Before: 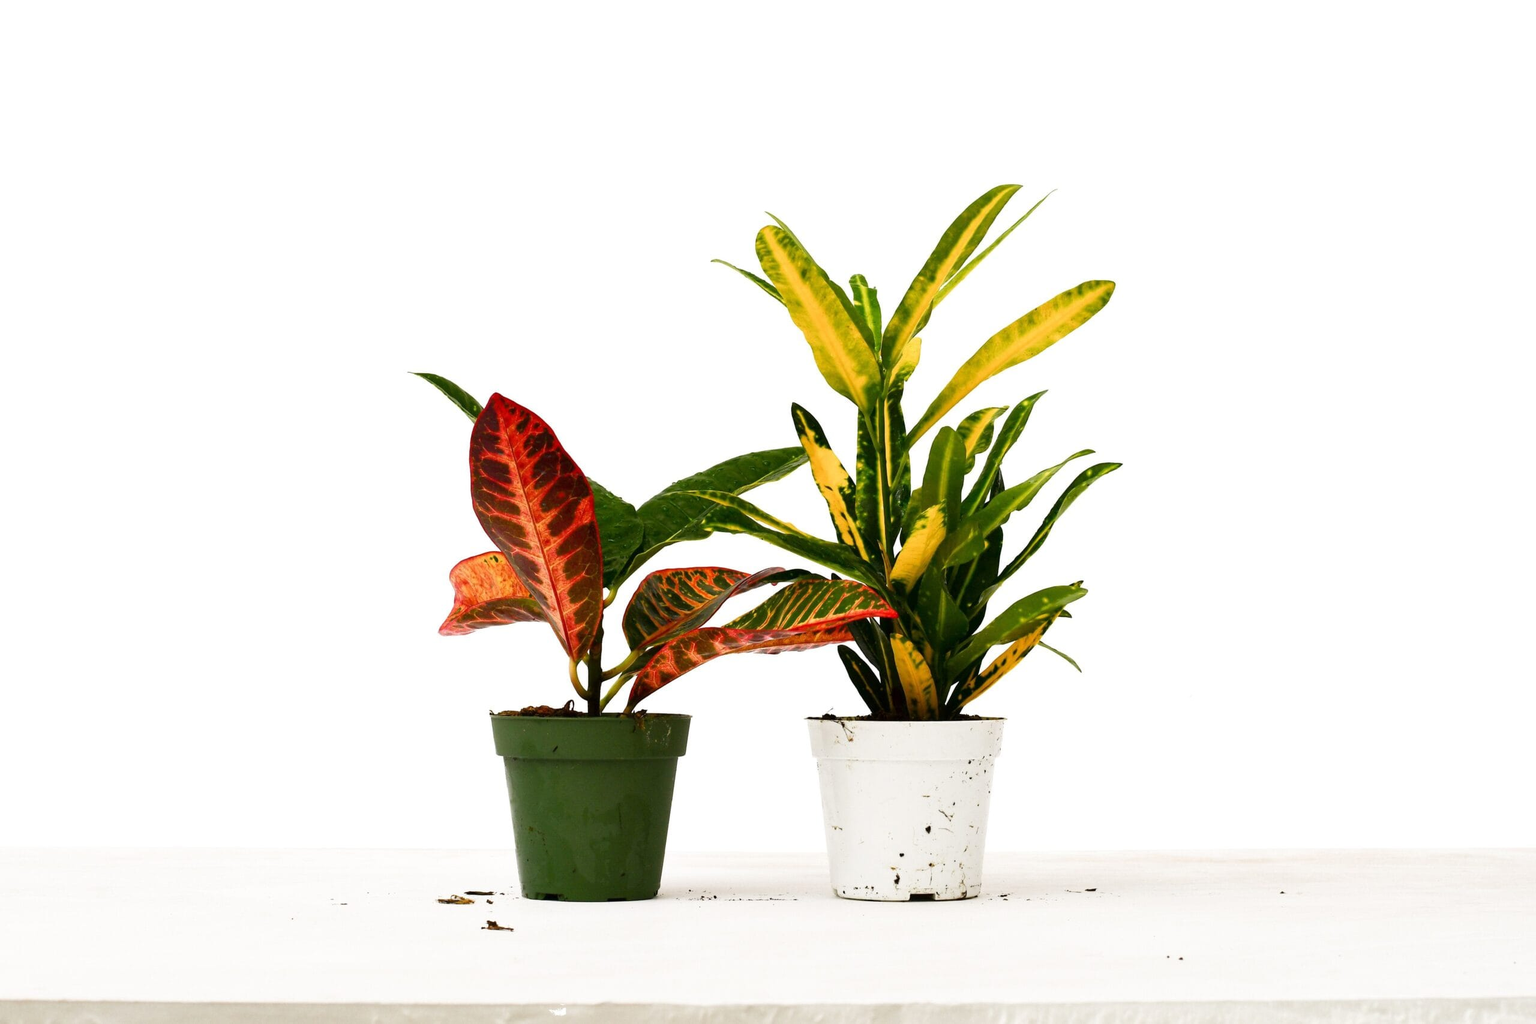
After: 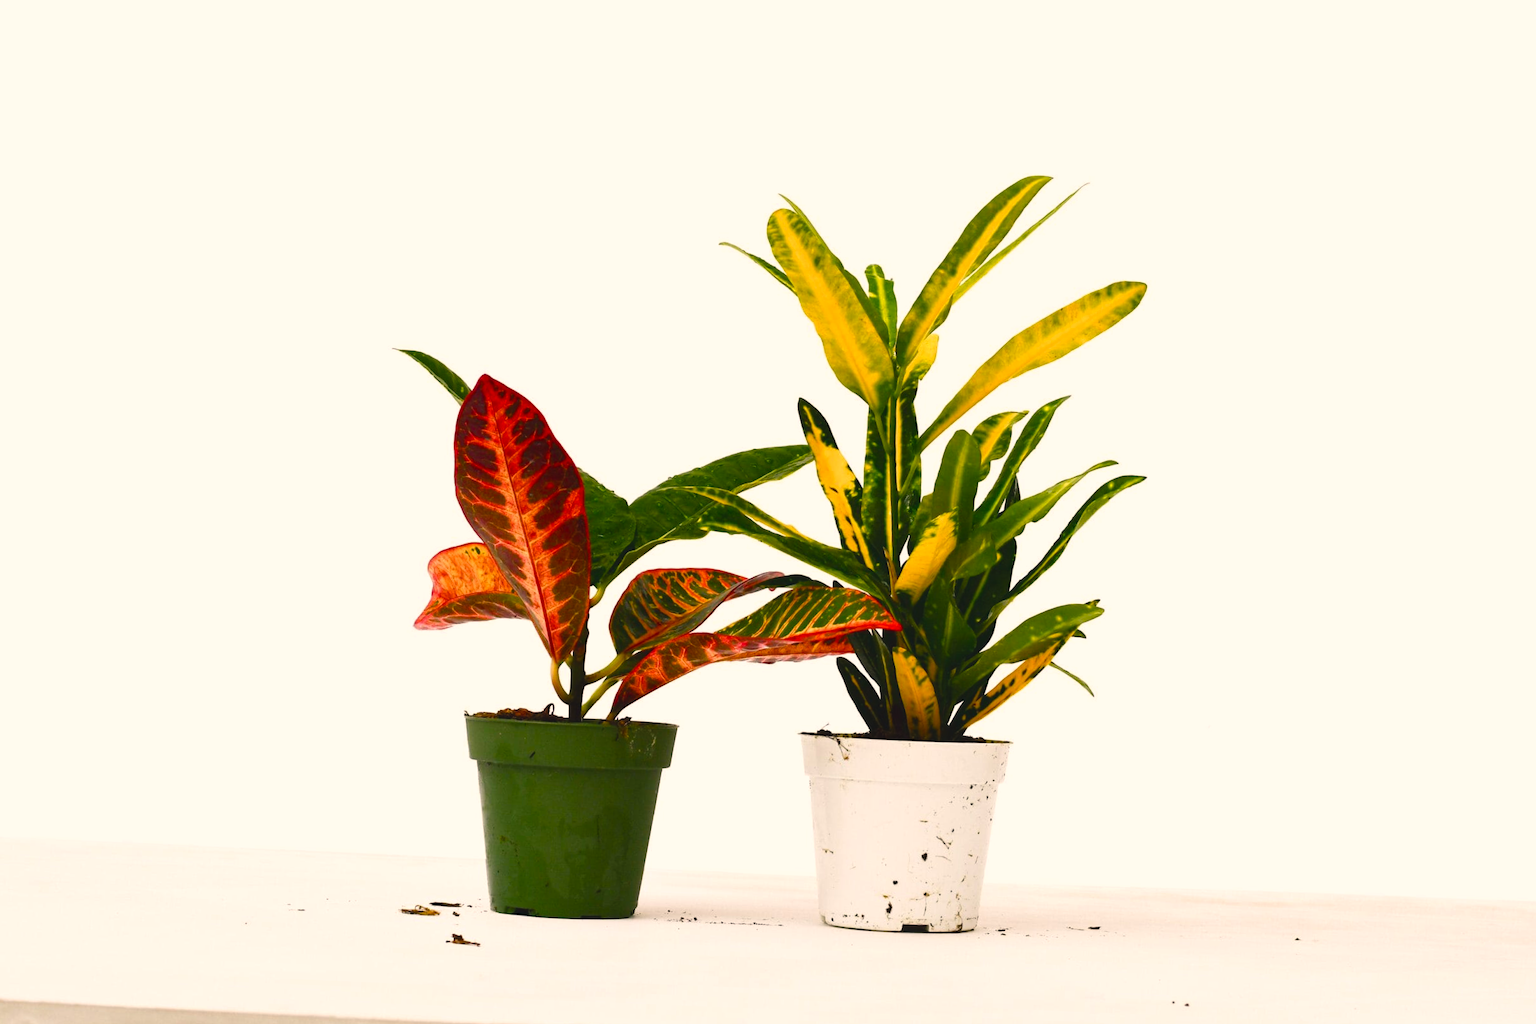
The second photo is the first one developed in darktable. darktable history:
color balance rgb: shadows lift › chroma 2%, shadows lift › hue 247.2°, power › chroma 0.3%, power › hue 25.2°, highlights gain › chroma 3%, highlights gain › hue 60°, global offset › luminance 0.75%, perceptual saturation grading › global saturation 20%, perceptual saturation grading › highlights -20%, perceptual saturation grading › shadows 30%, global vibrance 20%
crop and rotate: angle -2.38°
